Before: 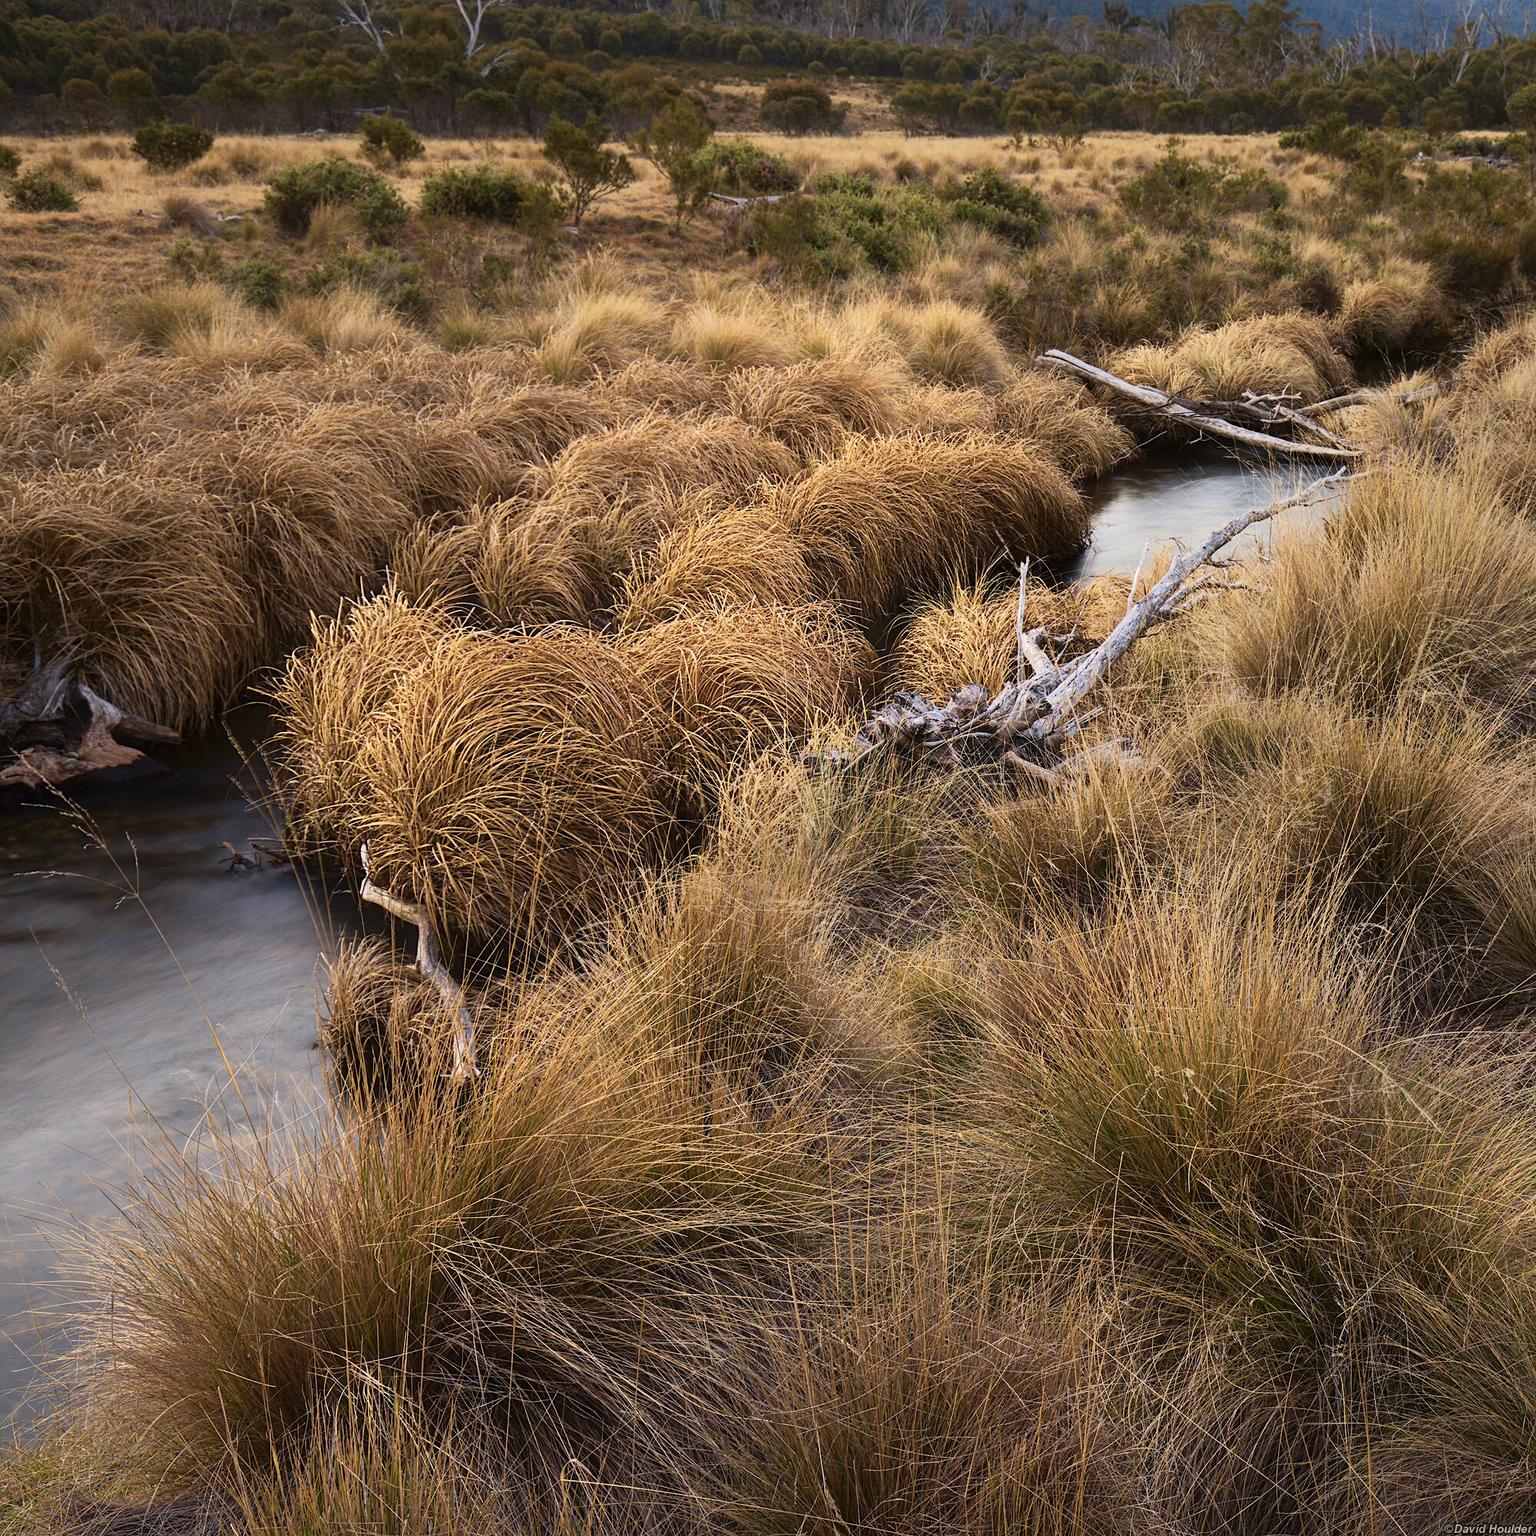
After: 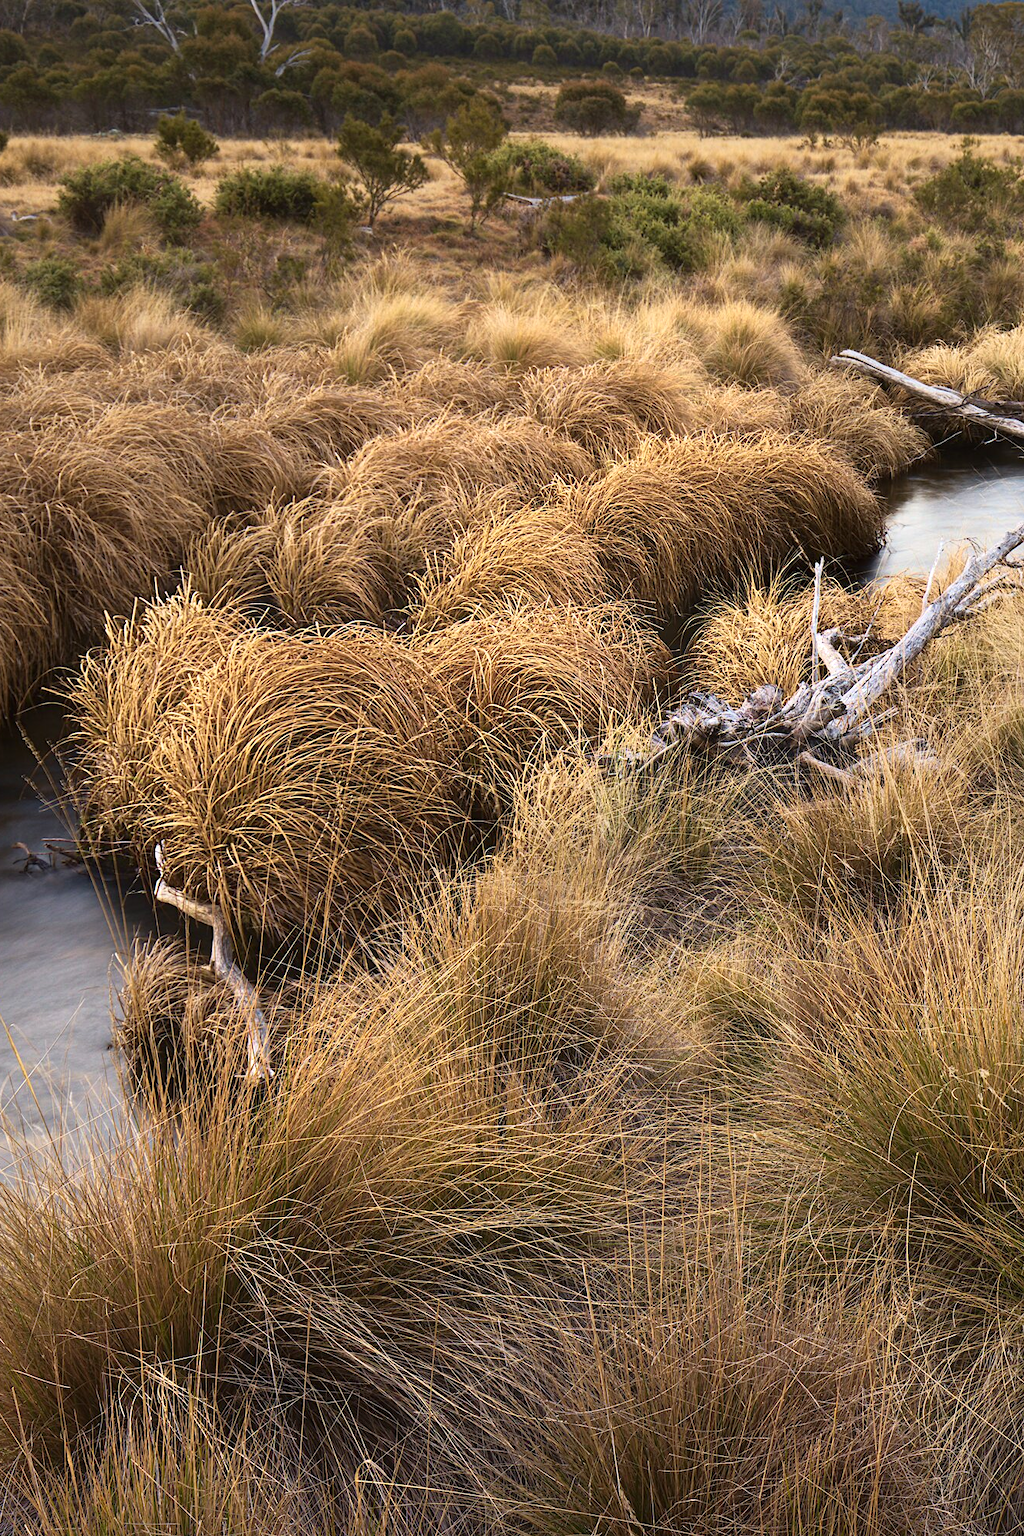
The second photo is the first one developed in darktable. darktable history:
crop and rotate: left 13.409%, right 19.924%
exposure: exposure 0.3 EV, compensate highlight preservation false
